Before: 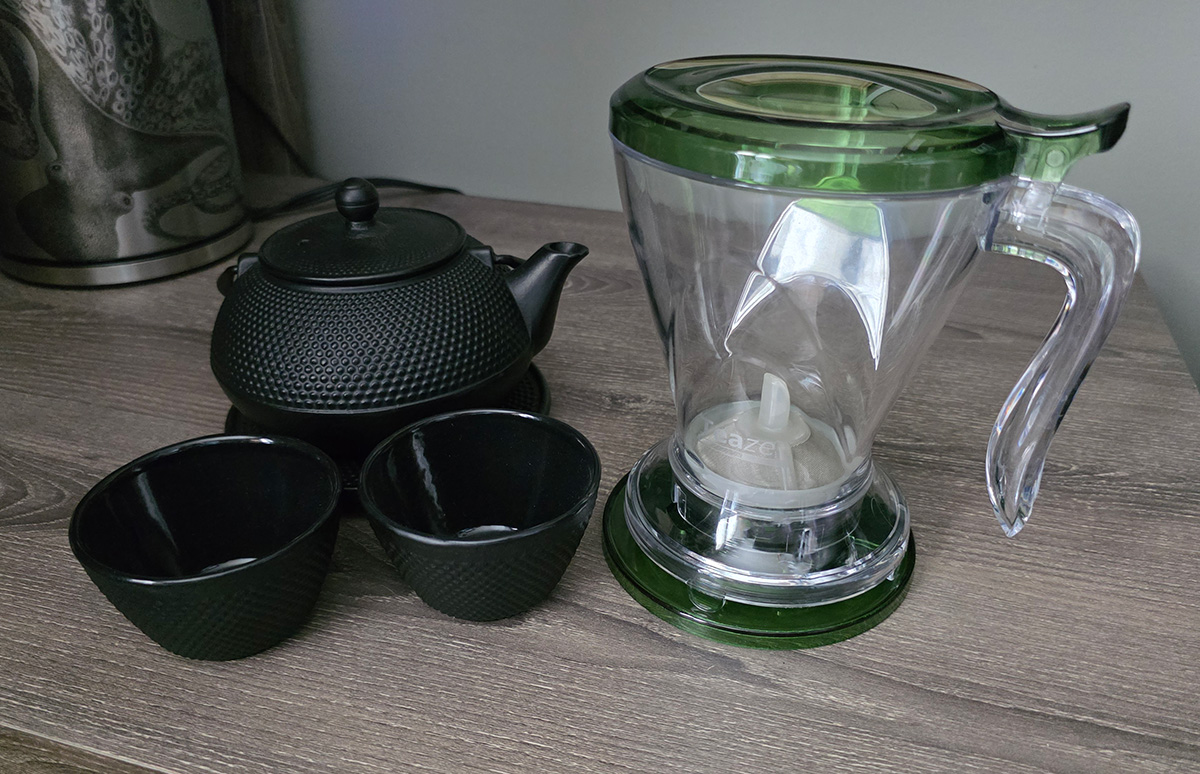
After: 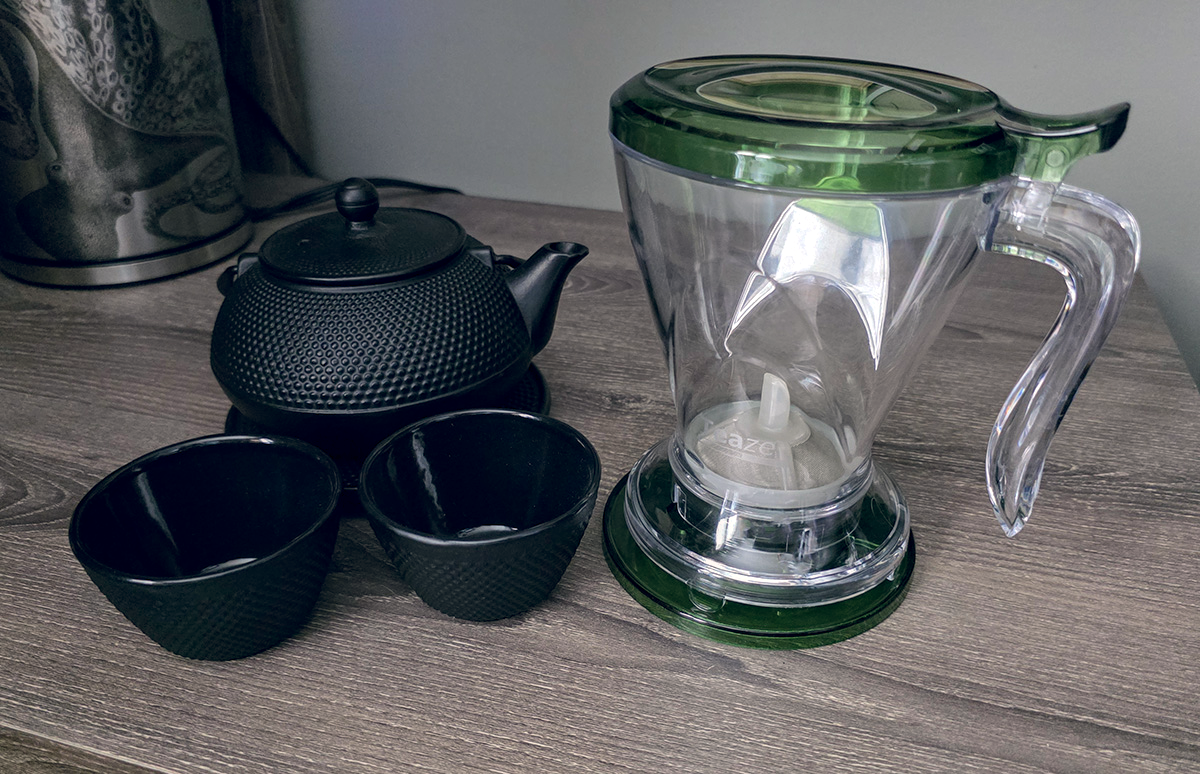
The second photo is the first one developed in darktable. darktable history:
local contrast: on, module defaults
color balance rgb: shadows lift › hue 87.51°, highlights gain › chroma 1.62%, highlights gain › hue 55.1°, global offset › chroma 0.1%, global offset › hue 253.66°, linear chroma grading › global chroma 0.5%
